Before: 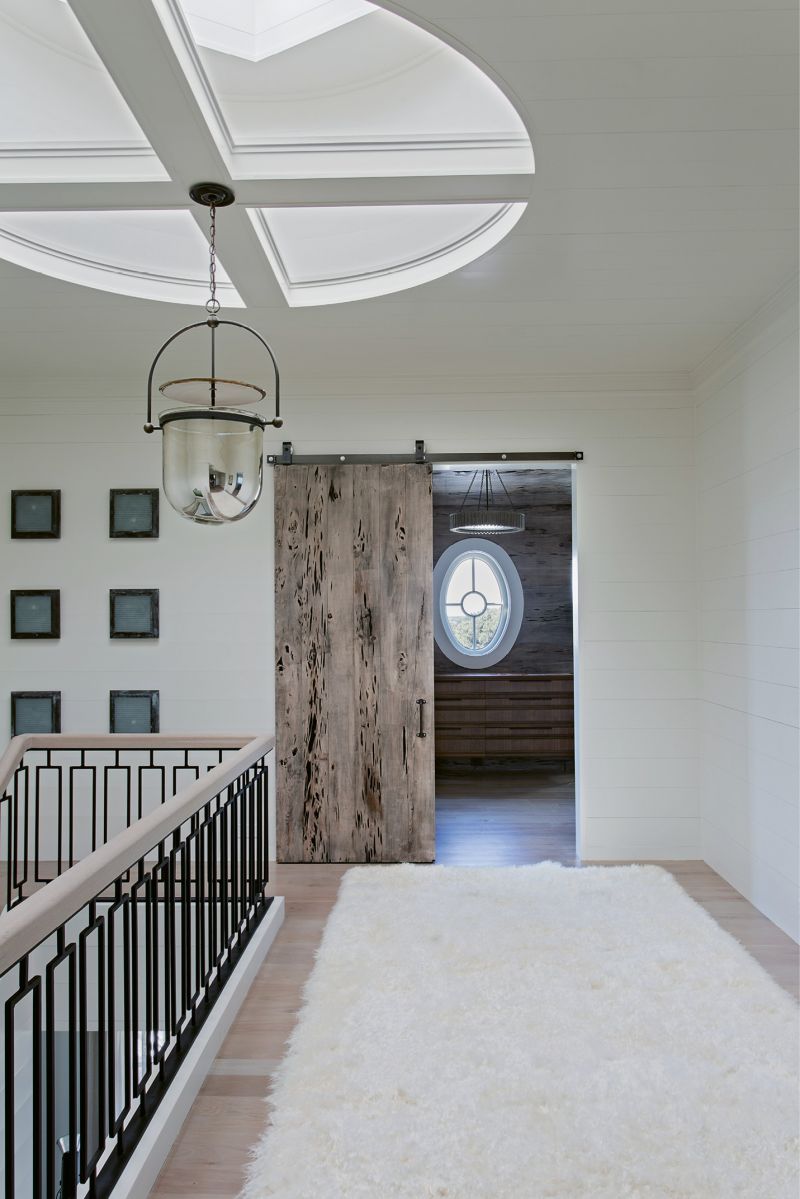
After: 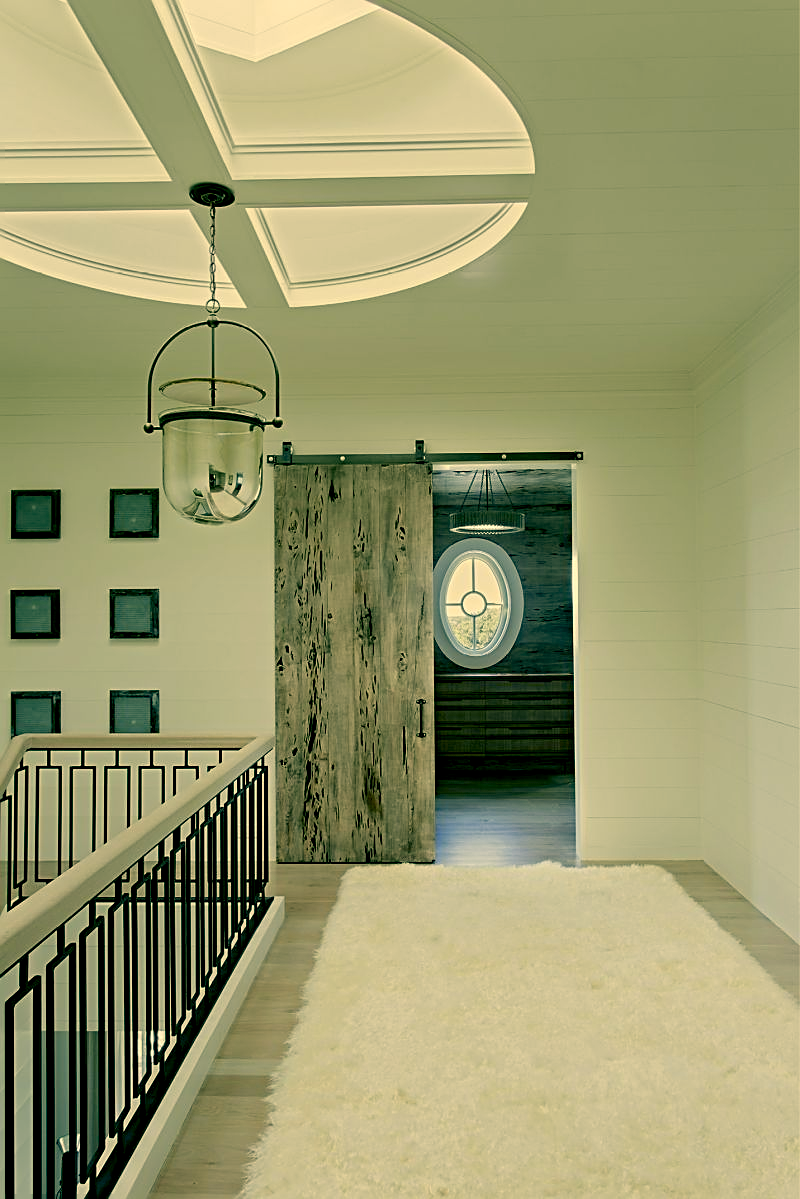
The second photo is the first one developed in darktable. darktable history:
exposure: black level correction 0.016, exposure -0.009 EV, compensate highlight preservation false
sharpen: on, module defaults
color correction: highlights a* 5.62, highlights b* 33.57, shadows a* -25.86, shadows b* 4.02
